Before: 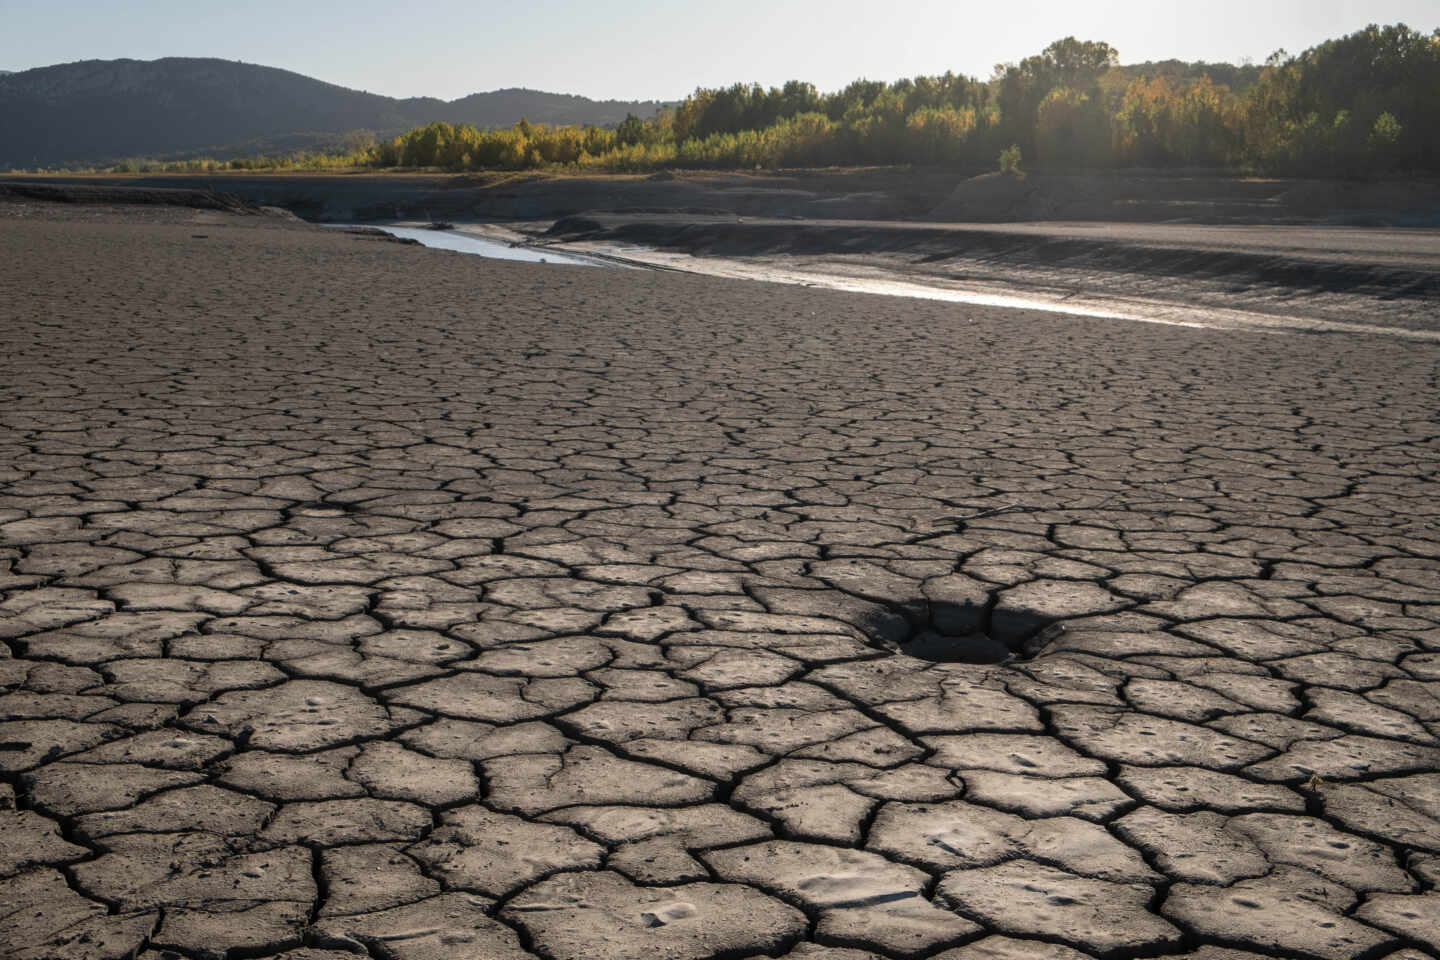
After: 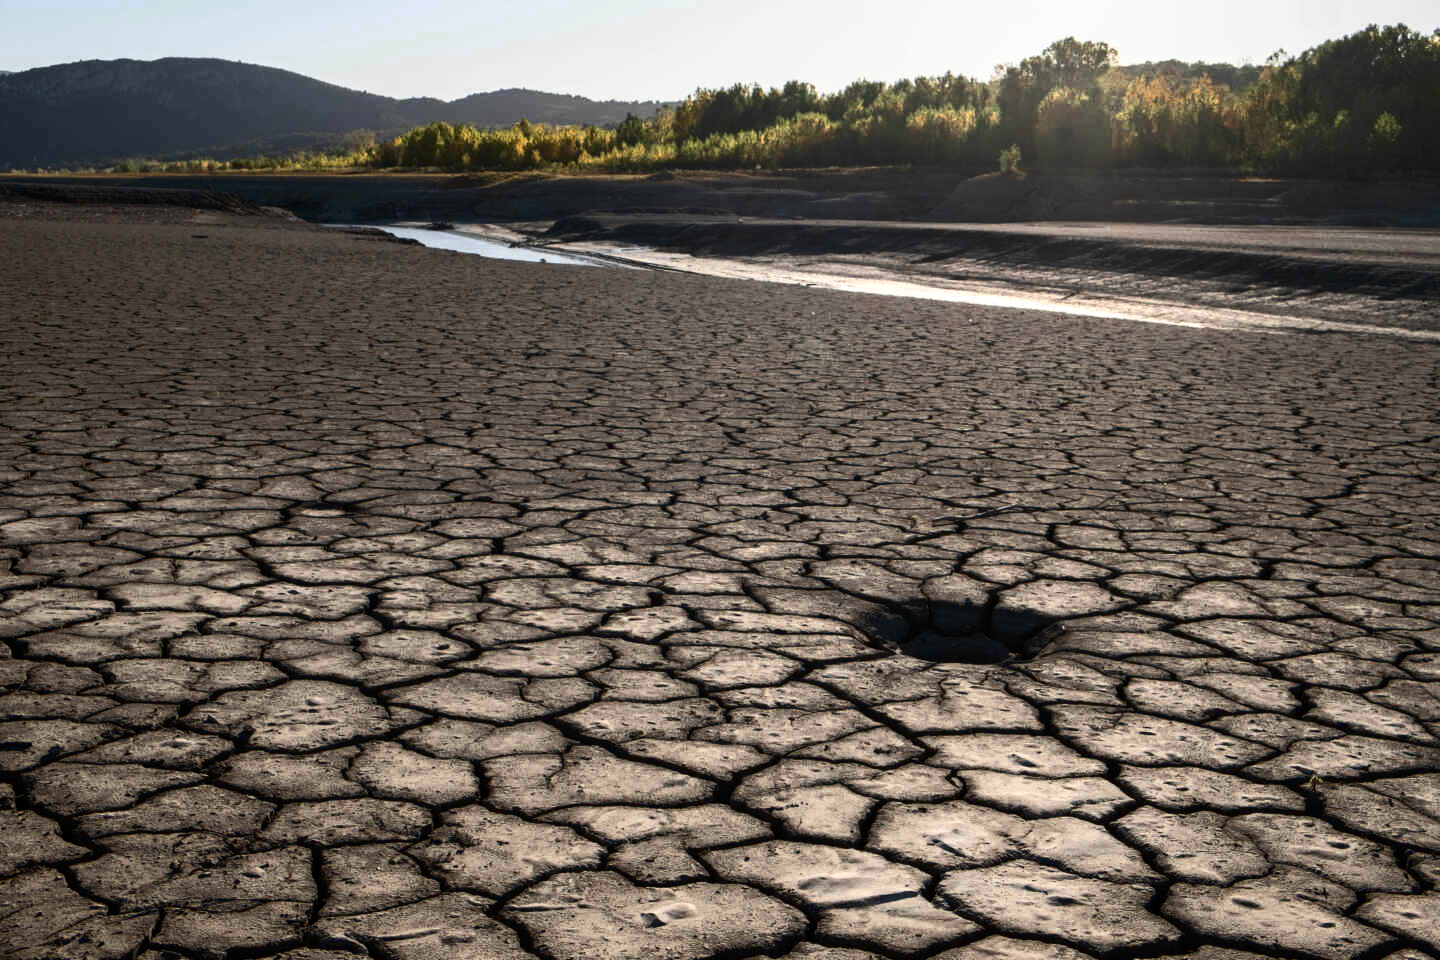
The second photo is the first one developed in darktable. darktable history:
color zones: curves: ch0 [(0.004, 0.305) (0.261, 0.623) (0.389, 0.399) (0.708, 0.571) (0.947, 0.34)]; ch1 [(0.025, 0.645) (0.229, 0.584) (0.326, 0.551) (0.484, 0.262) (0.757, 0.643)]
contrast brightness saturation: contrast 0.277
